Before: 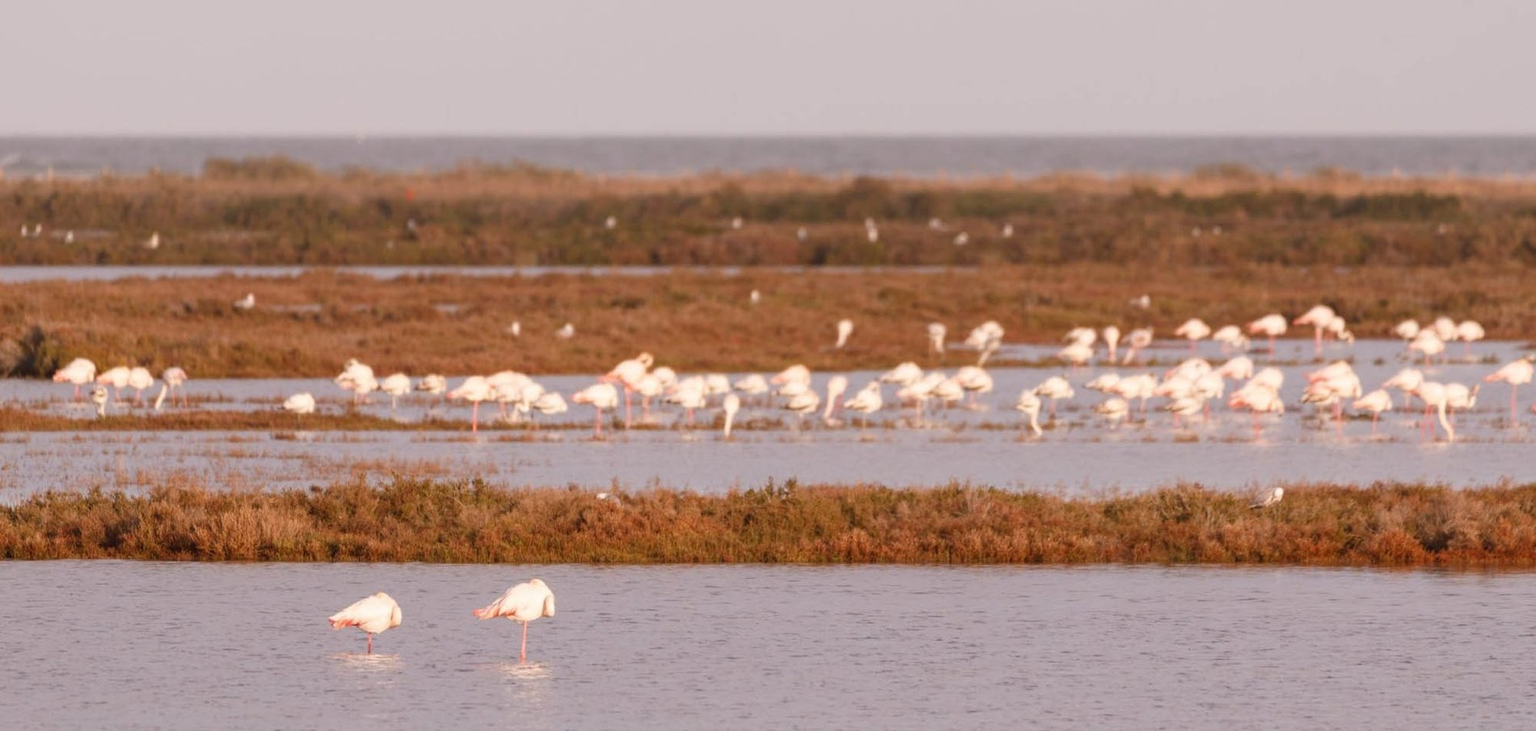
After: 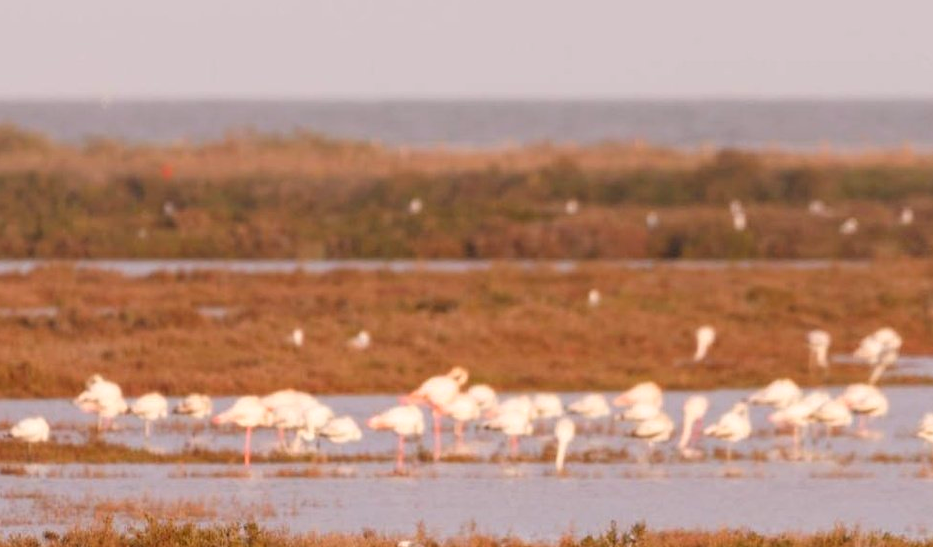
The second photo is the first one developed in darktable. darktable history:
crop: left 17.902%, top 7.692%, right 32.977%, bottom 31.774%
contrast brightness saturation: brightness 0.09, saturation 0.193
levels: levels [0, 0.51, 1]
